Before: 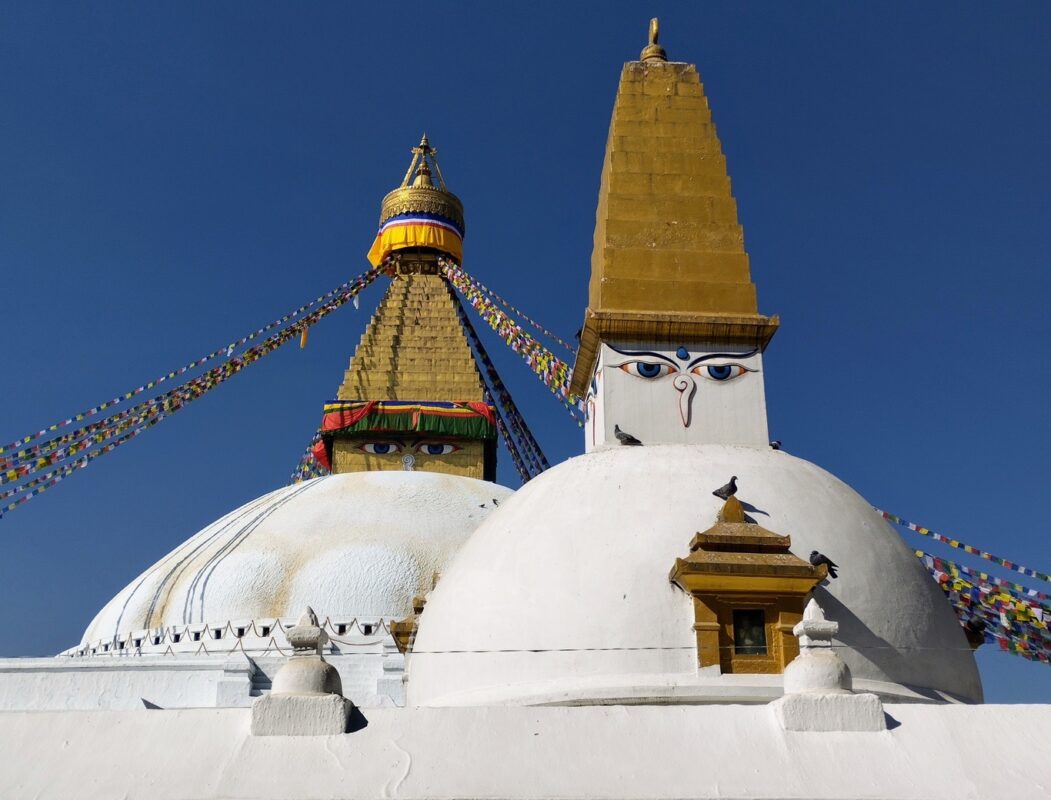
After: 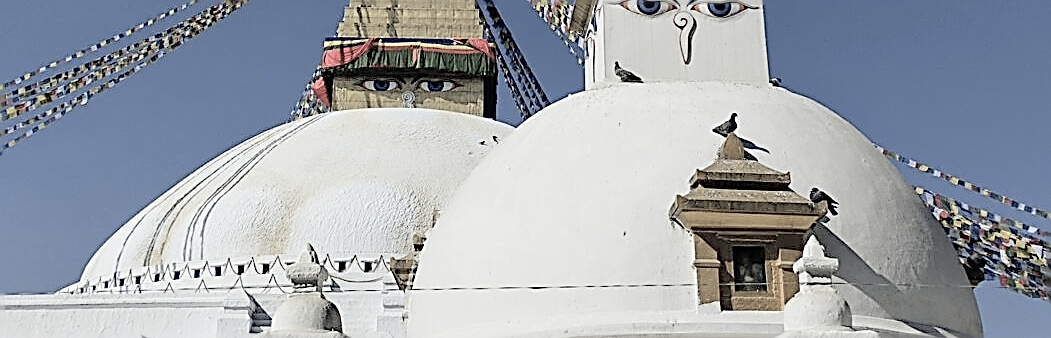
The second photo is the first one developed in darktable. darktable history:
crop: top 45.45%, bottom 12.256%
tone curve: curves: ch0 [(0, 0) (0.07, 0.052) (0.23, 0.254) (0.486, 0.53) (0.822, 0.825) (0.994, 0.955)]; ch1 [(0, 0) (0.226, 0.261) (0.379, 0.442) (0.469, 0.472) (0.495, 0.495) (0.514, 0.504) (0.561, 0.568) (0.59, 0.612) (1, 1)]; ch2 [(0, 0) (0.269, 0.299) (0.459, 0.441) (0.498, 0.499) (0.523, 0.52) (0.586, 0.569) (0.635, 0.617) (0.659, 0.681) (0.718, 0.764) (1, 1)], color space Lab, independent channels, preserve colors none
contrast brightness saturation: brightness 0.19, saturation -0.516
sharpen: amount 1.87
